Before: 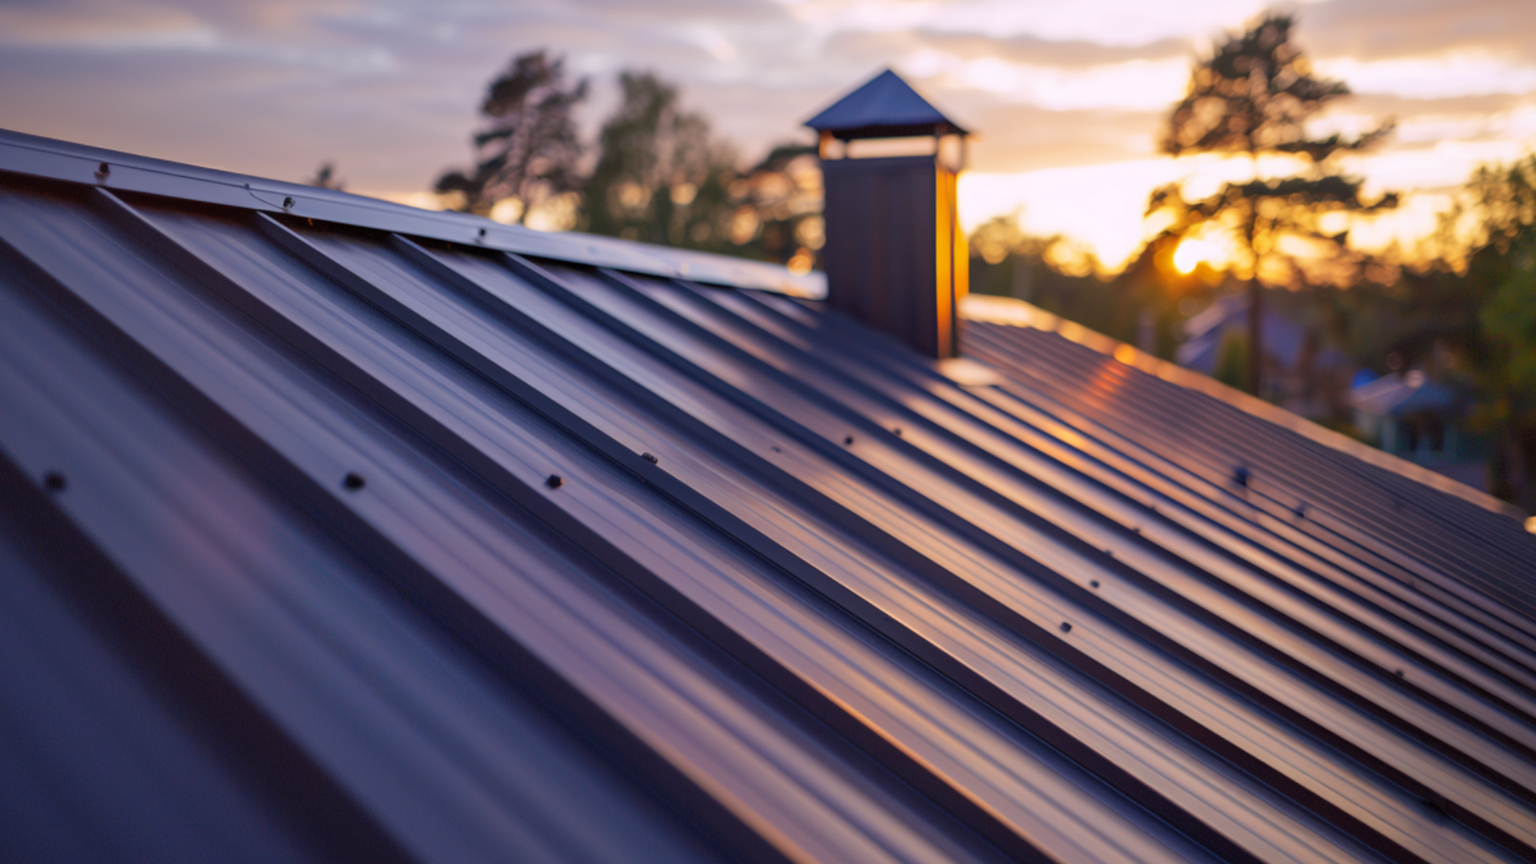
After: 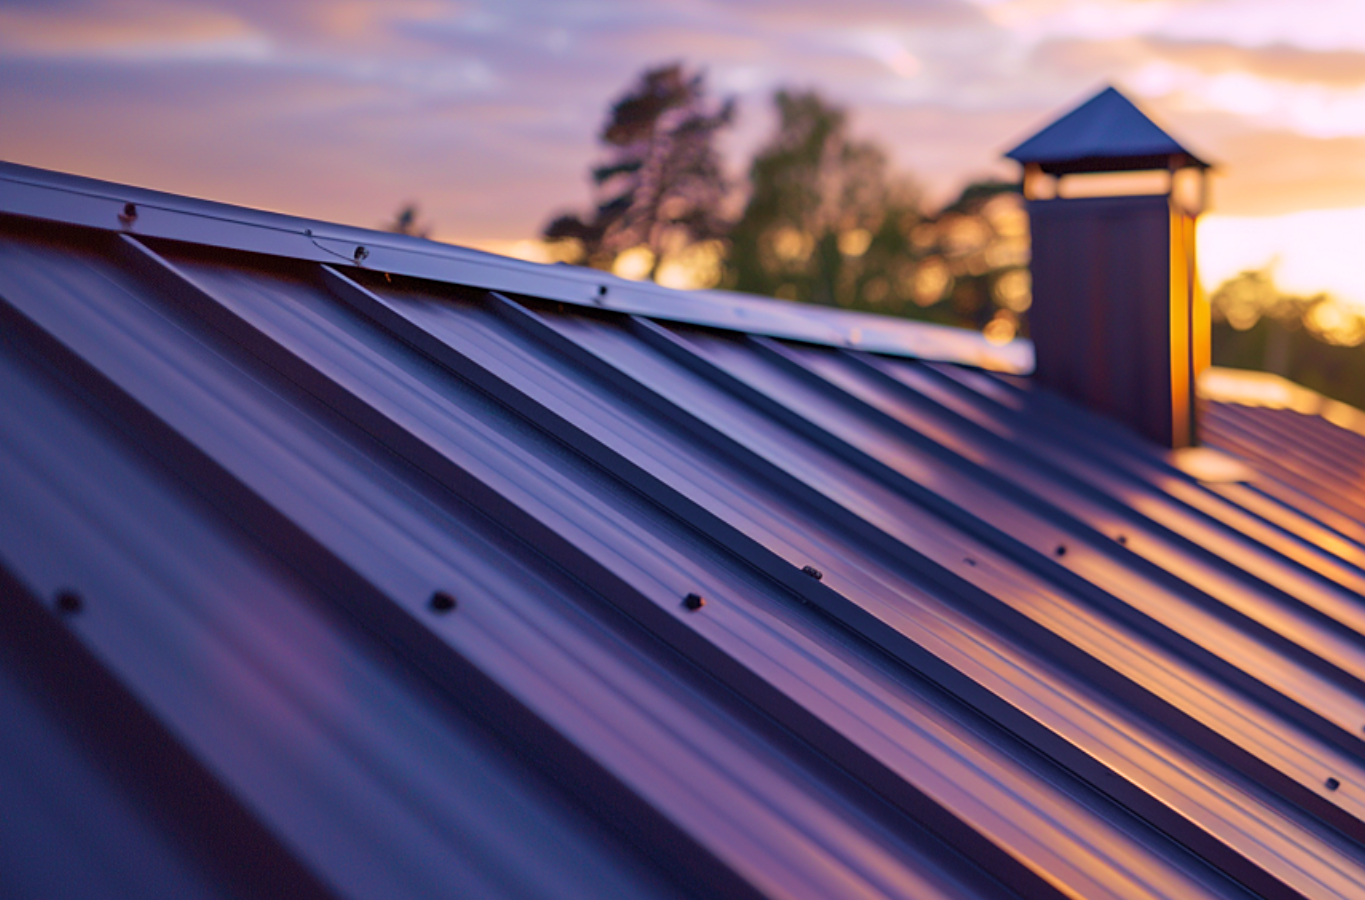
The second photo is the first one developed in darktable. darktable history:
sharpen: on, module defaults
velvia: strength 67.07%, mid-tones bias 0.972
crop: right 28.885%, bottom 16.626%
